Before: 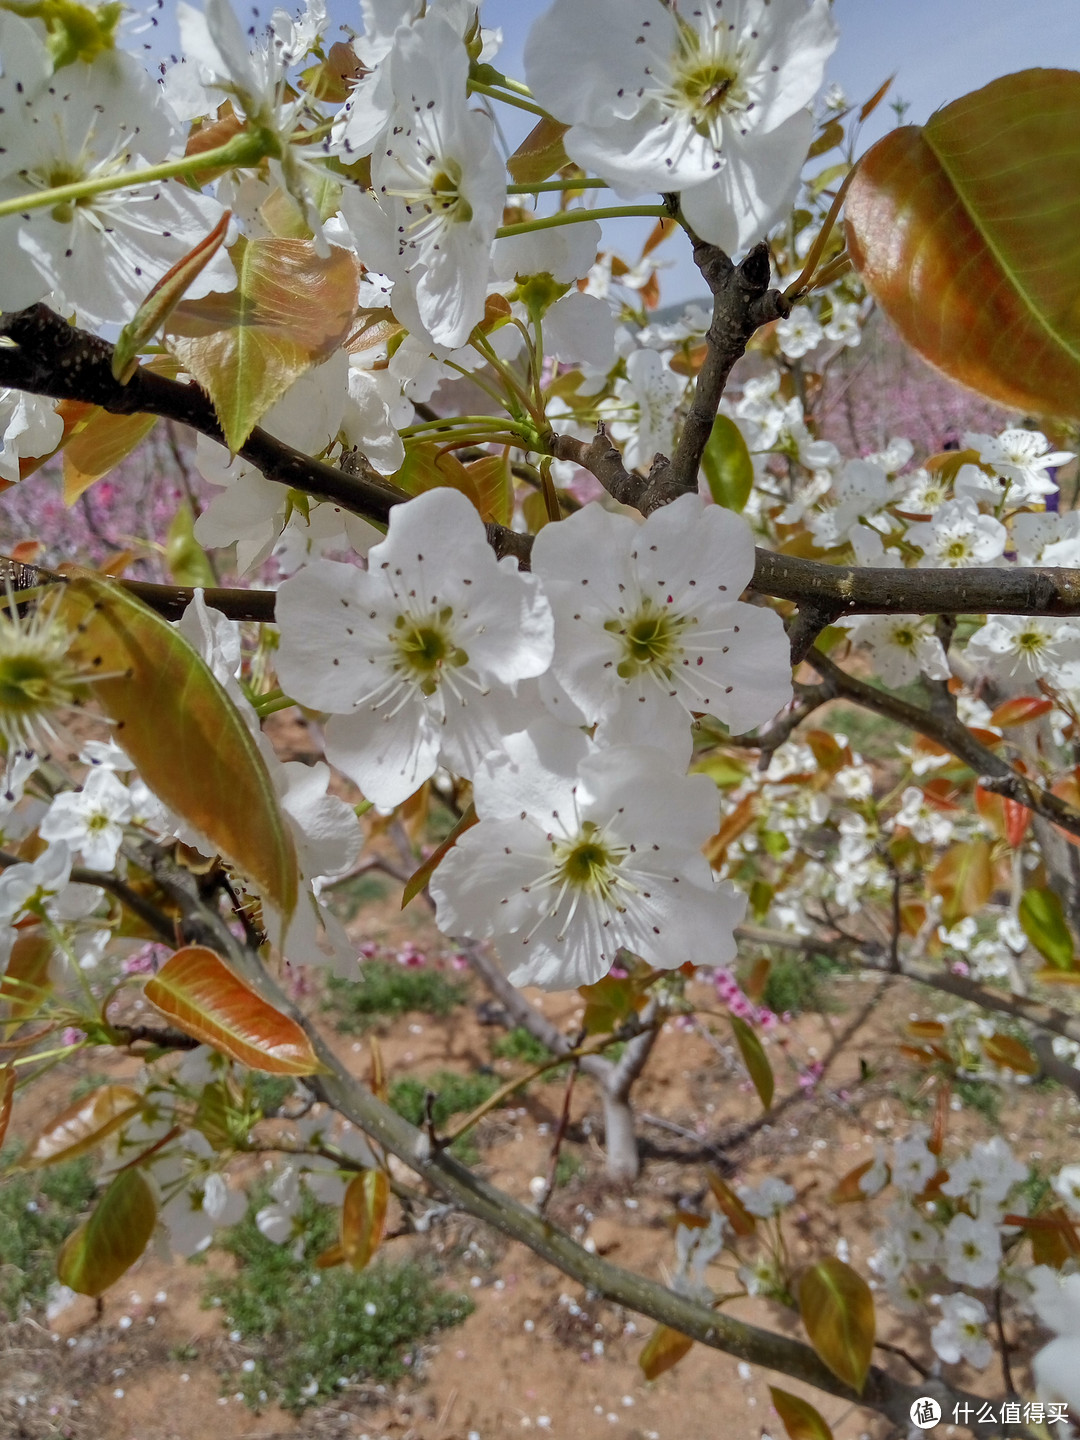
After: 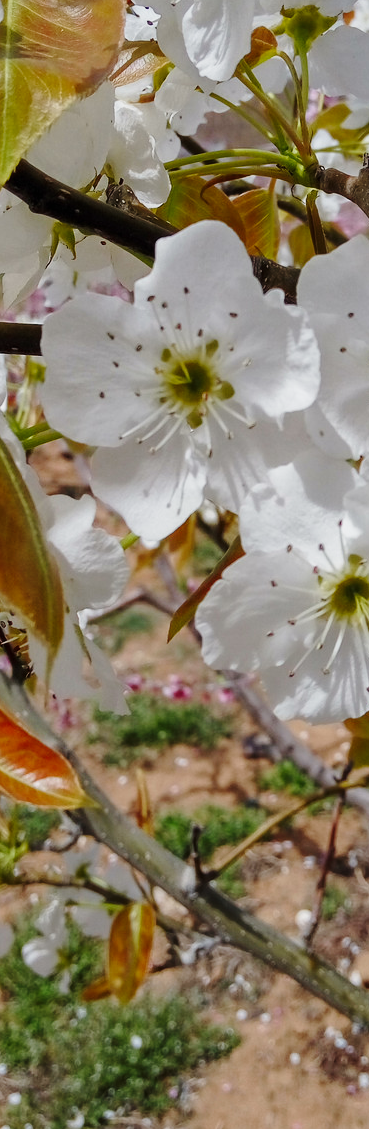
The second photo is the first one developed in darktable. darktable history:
base curve: curves: ch0 [(0, 0) (0.028, 0.03) (0.121, 0.232) (0.46, 0.748) (0.859, 0.968) (1, 1)], preserve colors none
crop and rotate: left 21.731%, top 18.61%, right 44.055%, bottom 2.975%
exposure: black level correction 0, exposure -0.723 EV, compensate exposure bias true, compensate highlight preservation false
